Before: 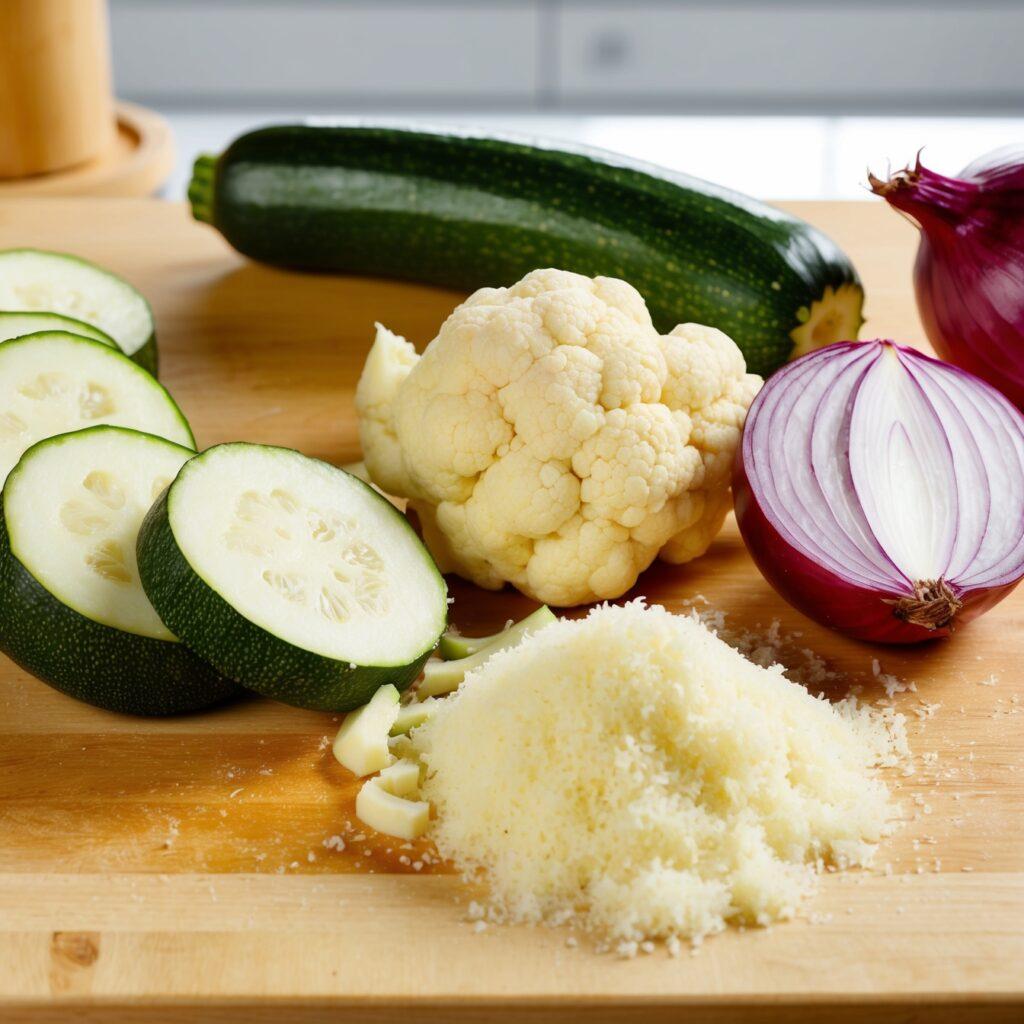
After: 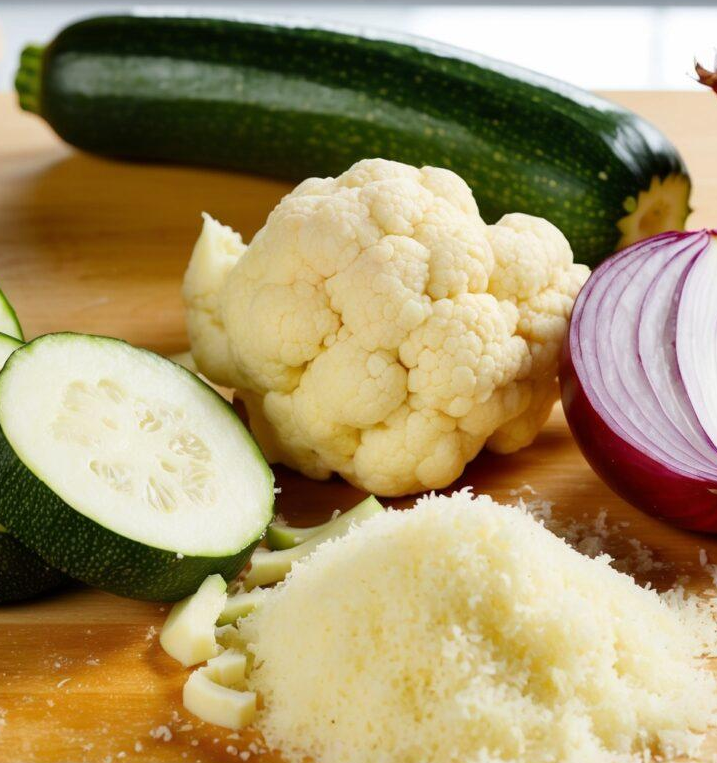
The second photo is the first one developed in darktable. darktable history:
crop and rotate: left 16.968%, top 10.79%, right 12.978%, bottom 14.682%
